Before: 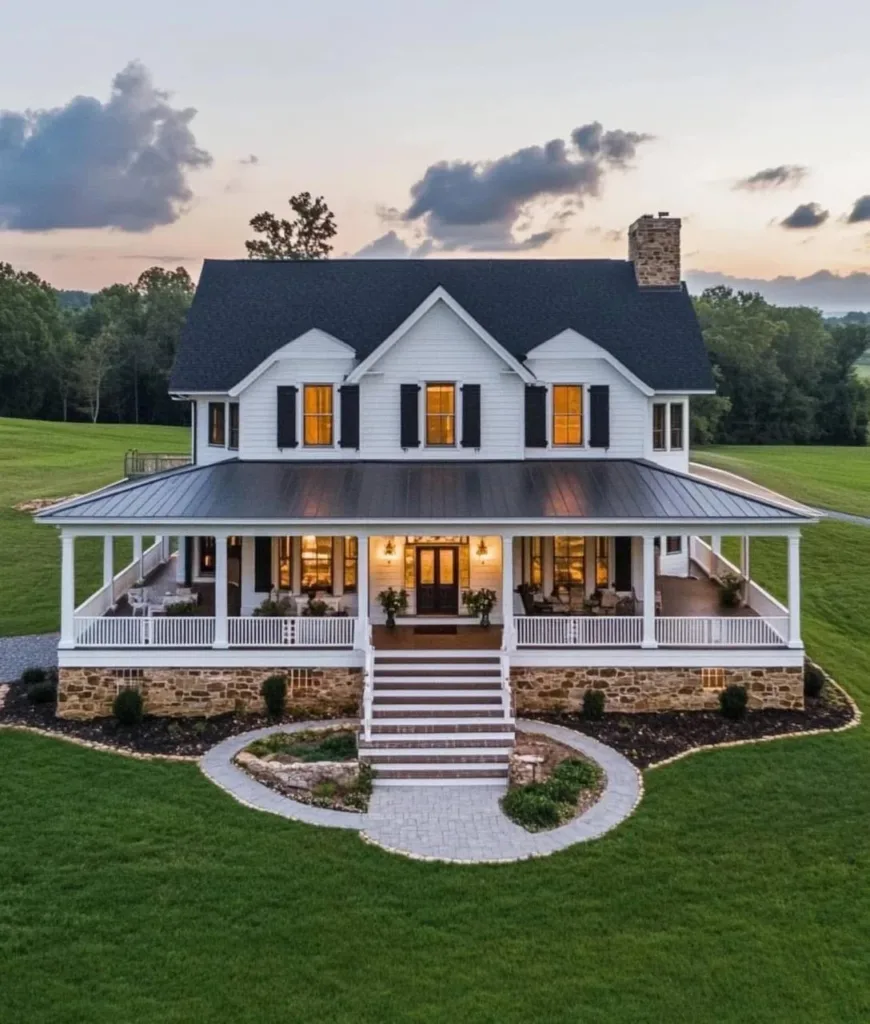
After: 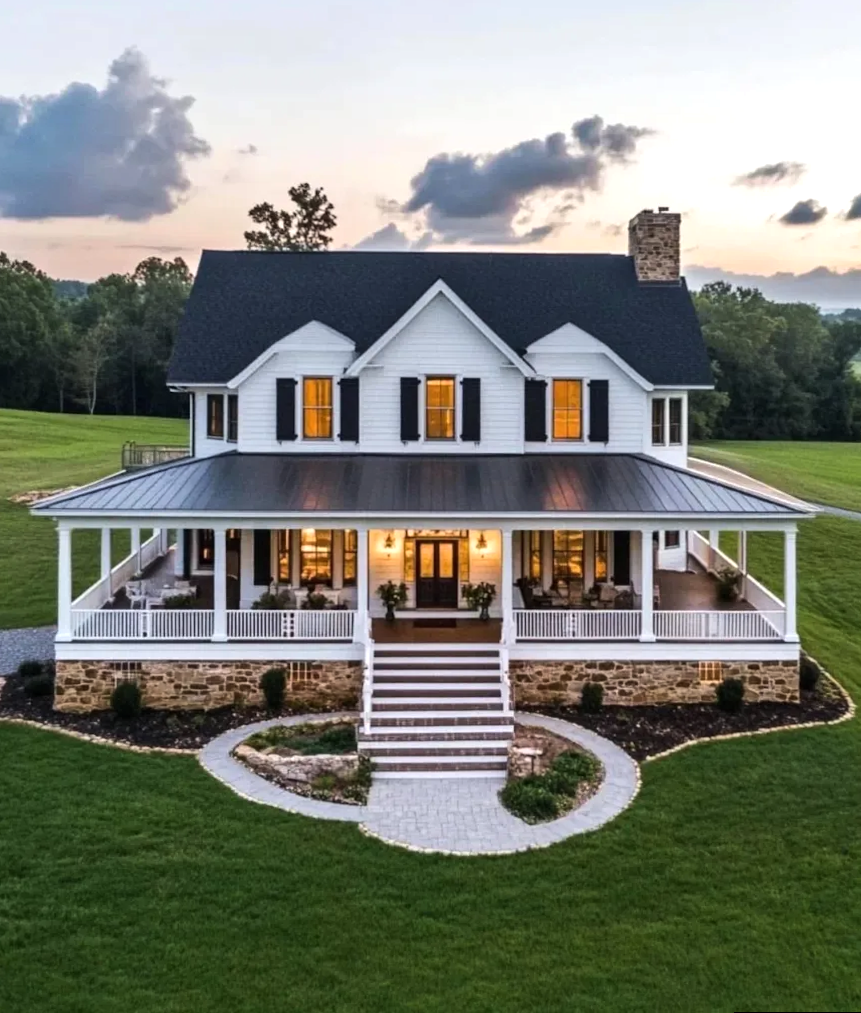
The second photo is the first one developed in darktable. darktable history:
tone equalizer: -8 EV -0.417 EV, -7 EV -0.389 EV, -6 EV -0.333 EV, -5 EV -0.222 EV, -3 EV 0.222 EV, -2 EV 0.333 EV, -1 EV 0.389 EV, +0 EV 0.417 EV, edges refinement/feathering 500, mask exposure compensation -1.57 EV, preserve details no
rotate and perspective: rotation 0.174°, lens shift (vertical) 0.013, lens shift (horizontal) 0.019, shear 0.001, automatic cropping original format, crop left 0.007, crop right 0.991, crop top 0.016, crop bottom 0.997
